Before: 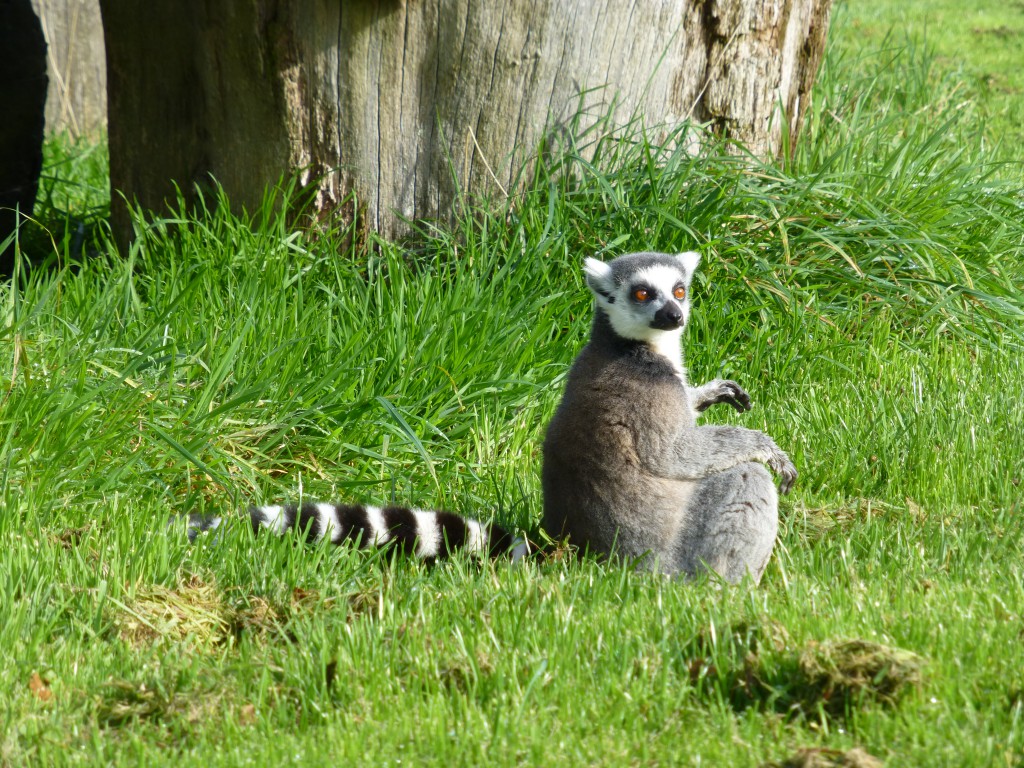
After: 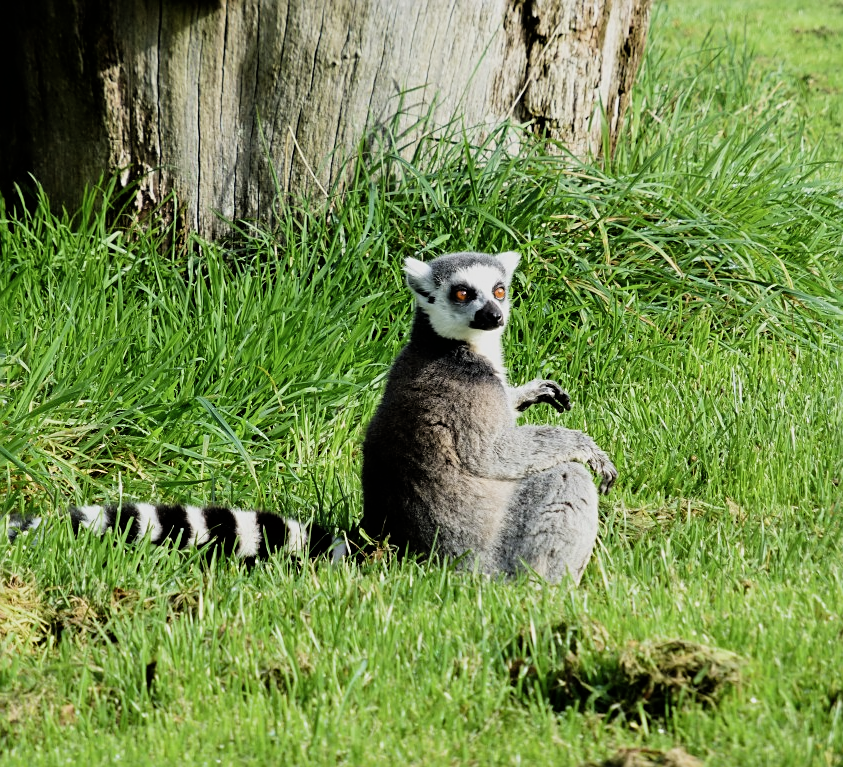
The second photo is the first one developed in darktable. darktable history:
crop: left 17.582%, bottom 0.031%
filmic rgb: black relative exposure -5 EV, hardness 2.88, contrast 1.3
sharpen: on, module defaults
contrast brightness saturation: saturation -0.05
